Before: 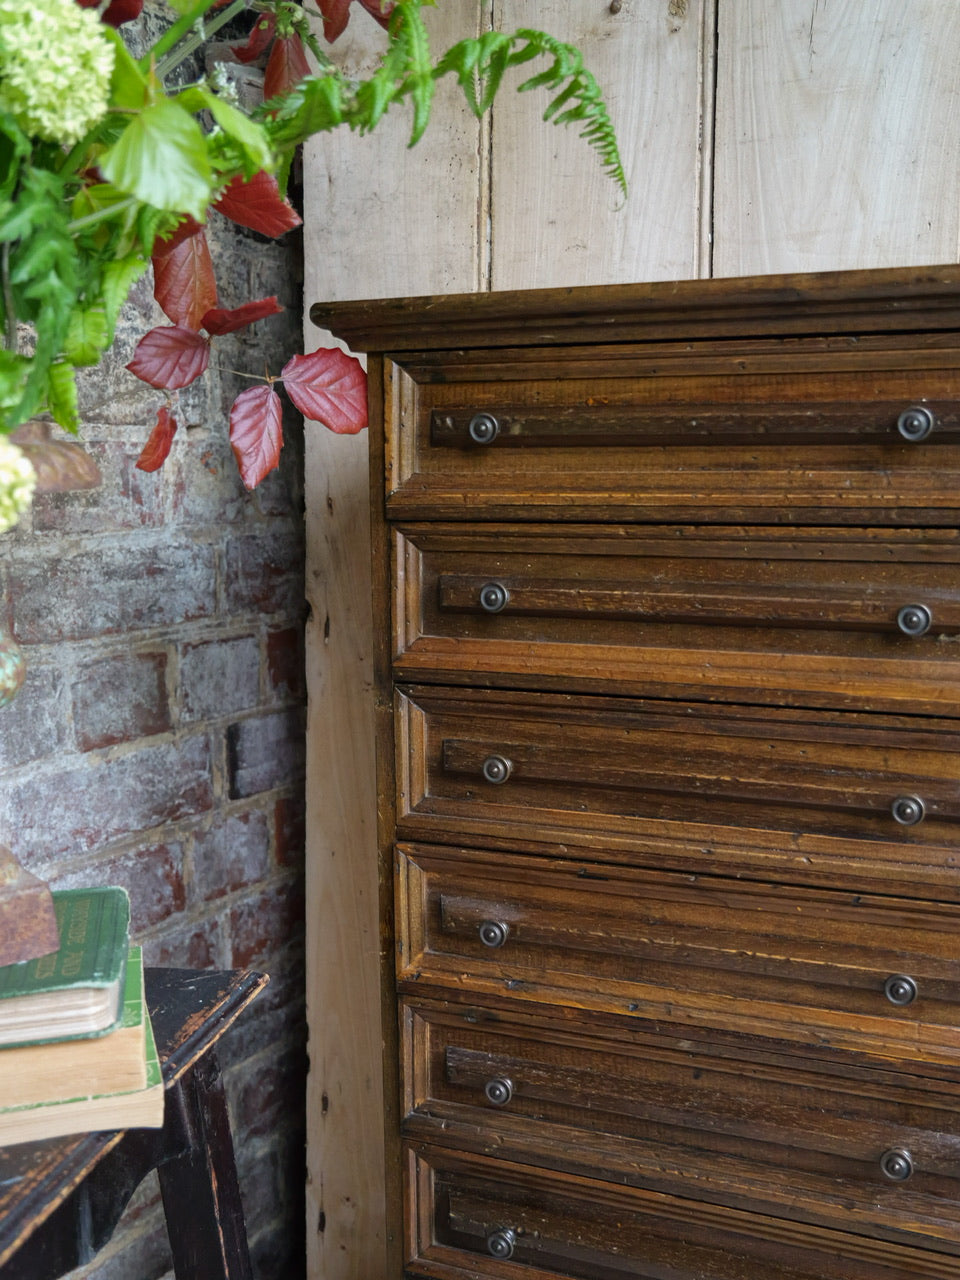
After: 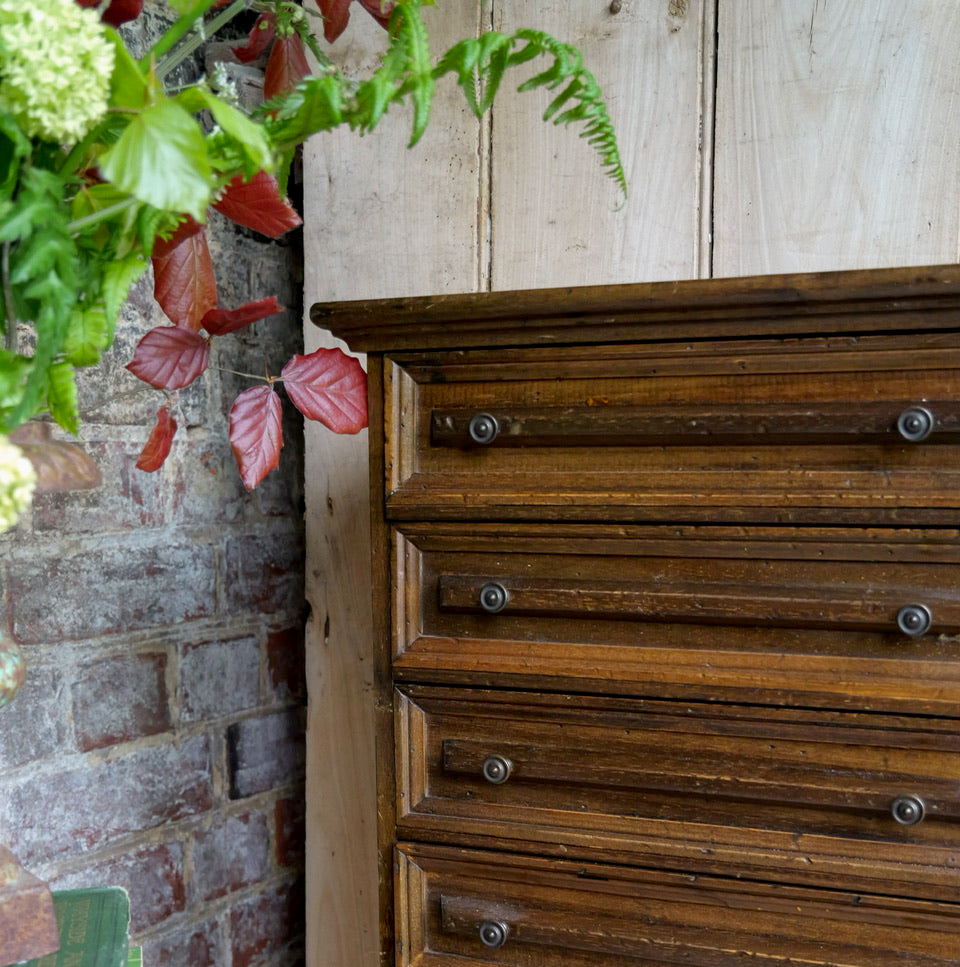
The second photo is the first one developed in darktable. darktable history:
crop: bottom 24.407%
exposure: black level correction 0.005, exposure 0.001 EV, compensate highlight preservation false
